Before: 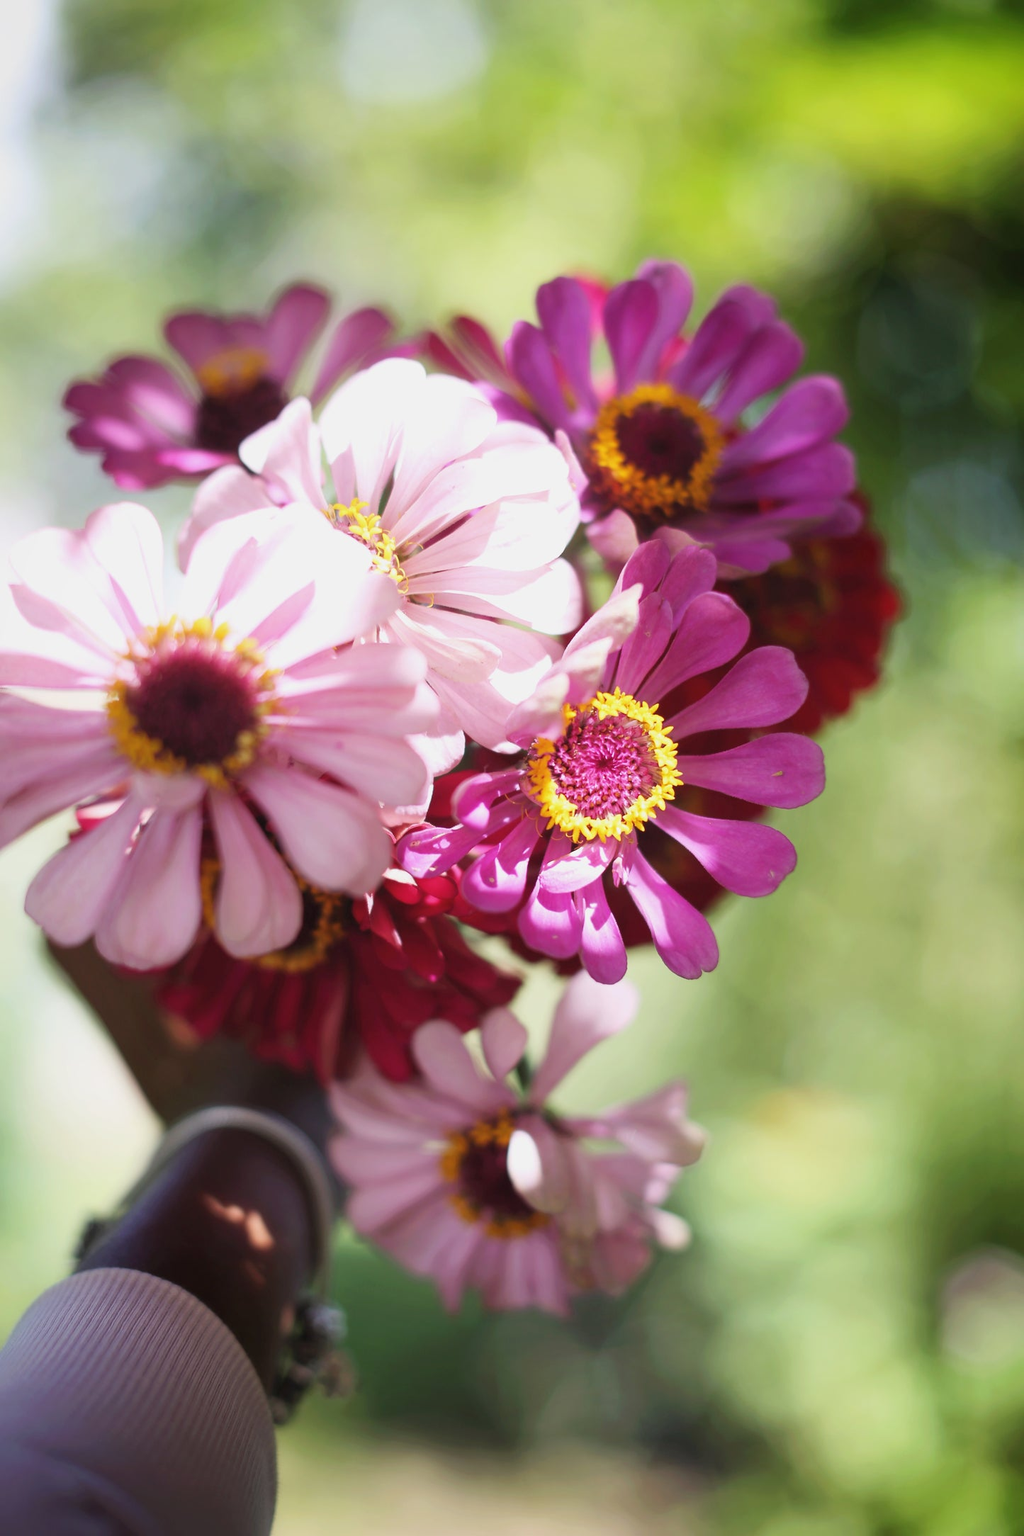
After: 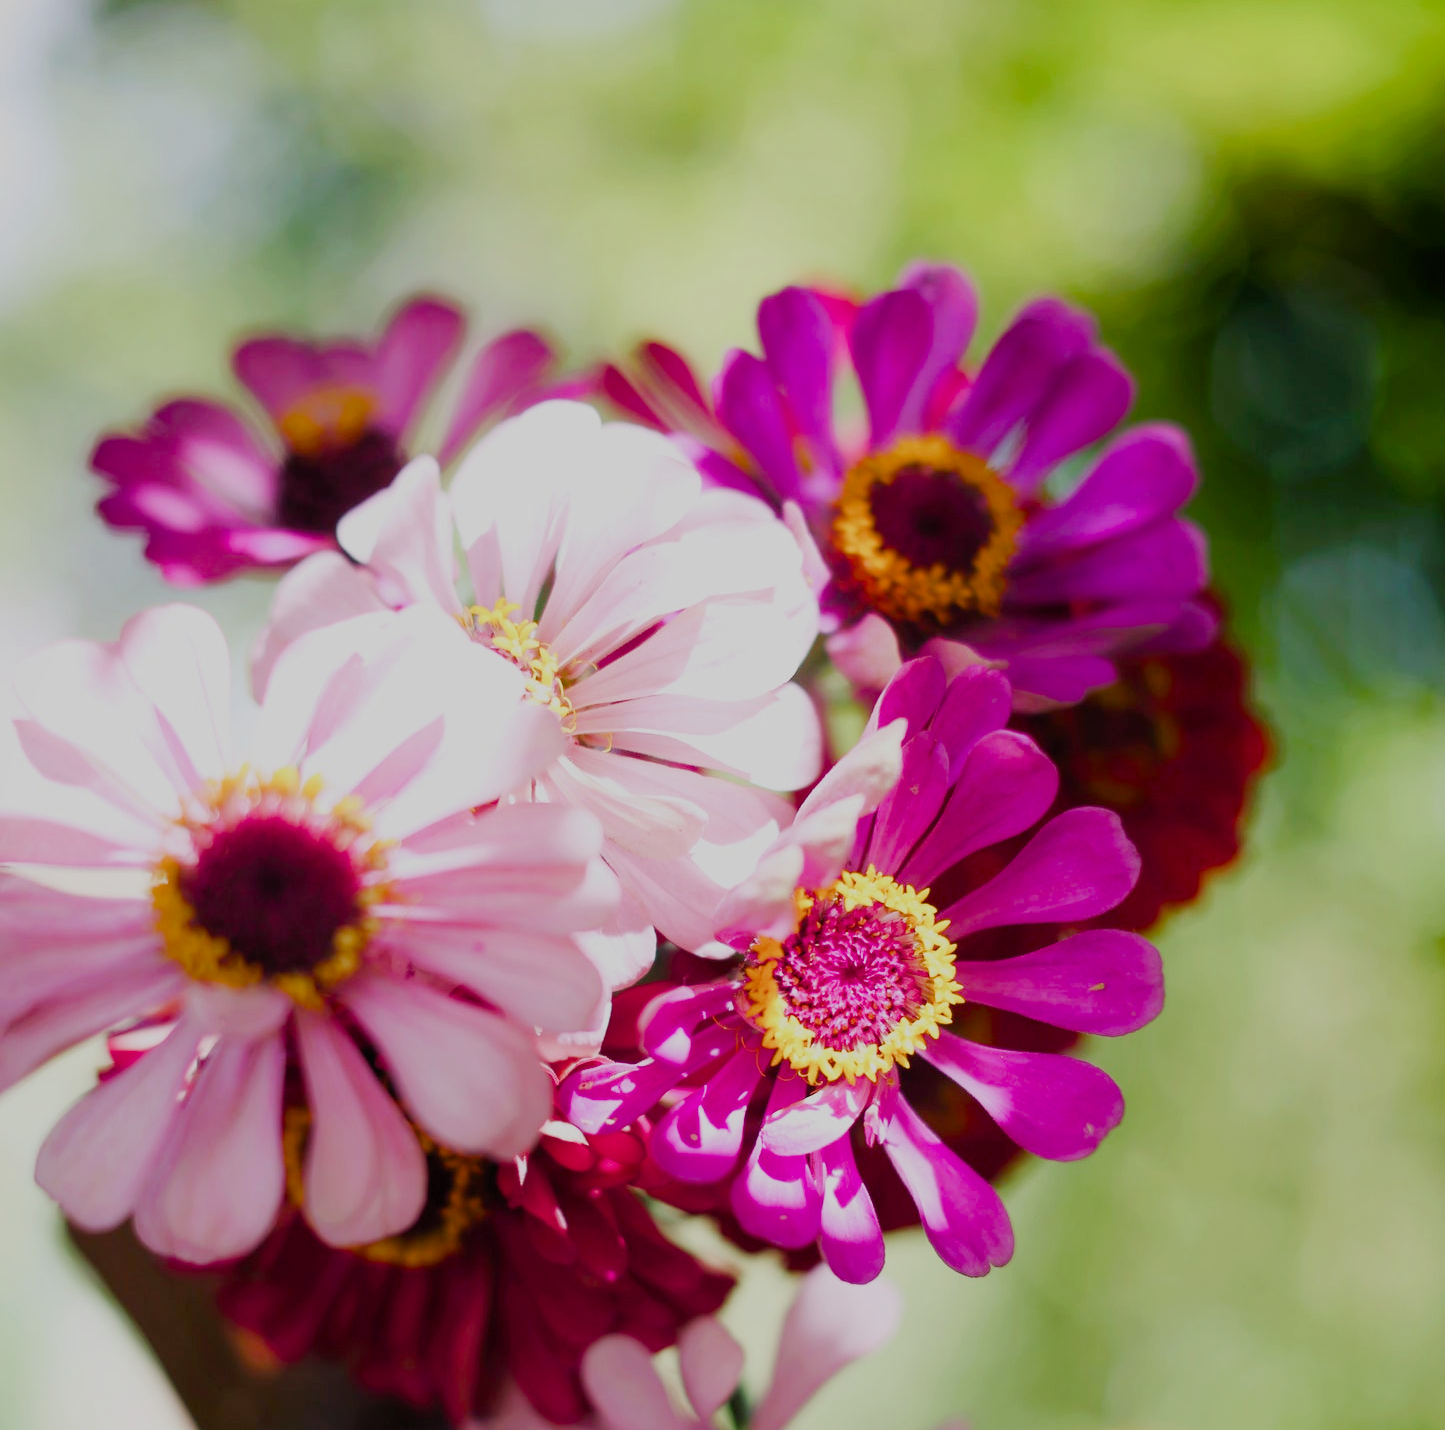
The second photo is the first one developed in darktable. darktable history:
crop and rotate: top 4.884%, bottom 29.144%
color balance rgb: shadows lift › chroma 2.018%, shadows lift › hue 247.62°, linear chroma grading › global chroma 10.434%, perceptual saturation grading › global saturation -0.143%, perceptual saturation grading › highlights -29.383%, perceptual saturation grading › mid-tones 28.75%, perceptual saturation grading › shadows 59.929%, global vibrance 9.913%
filmic rgb: black relative exposure -6.71 EV, white relative exposure 4.56 EV, threshold 5.99 EV, hardness 3.24, enable highlight reconstruction true
